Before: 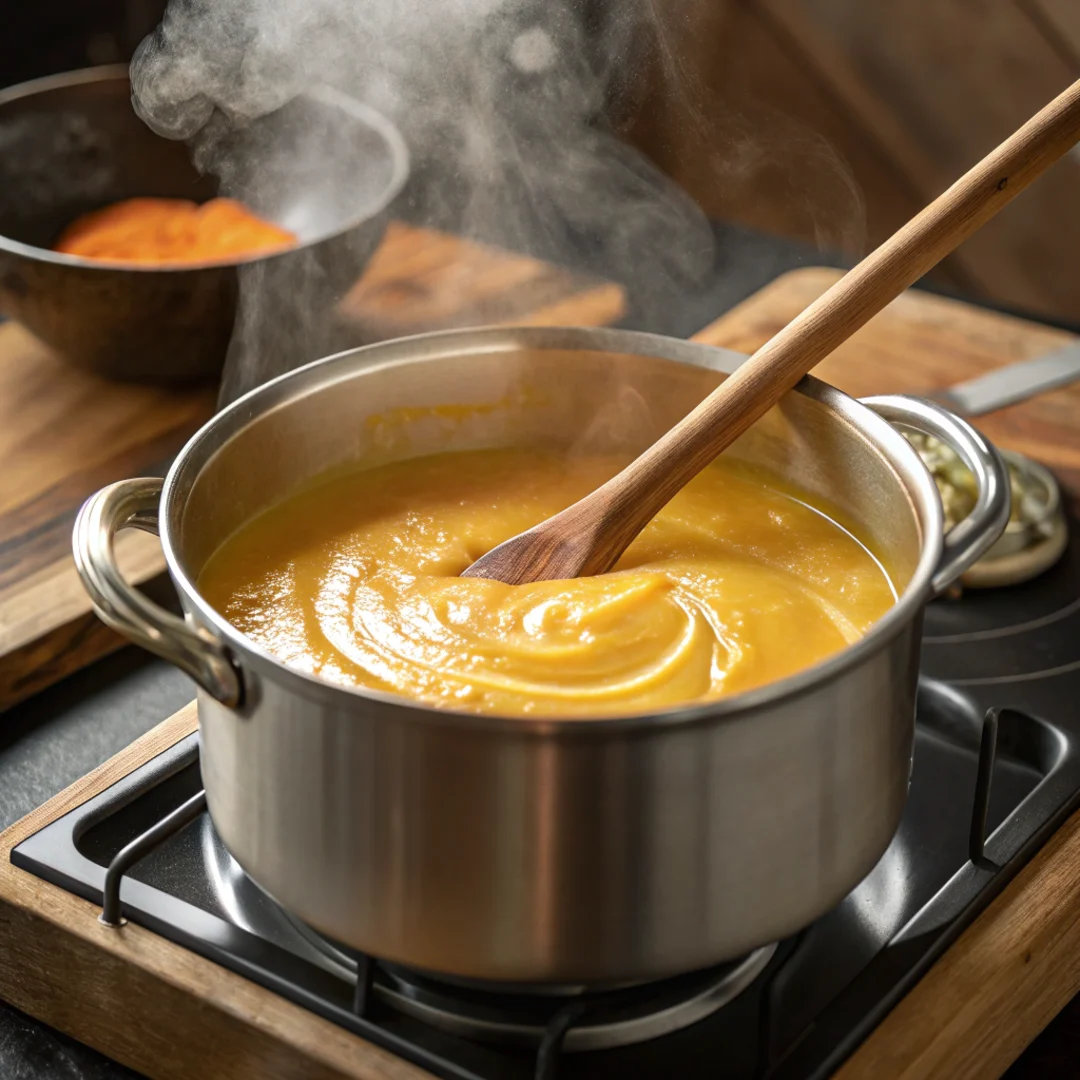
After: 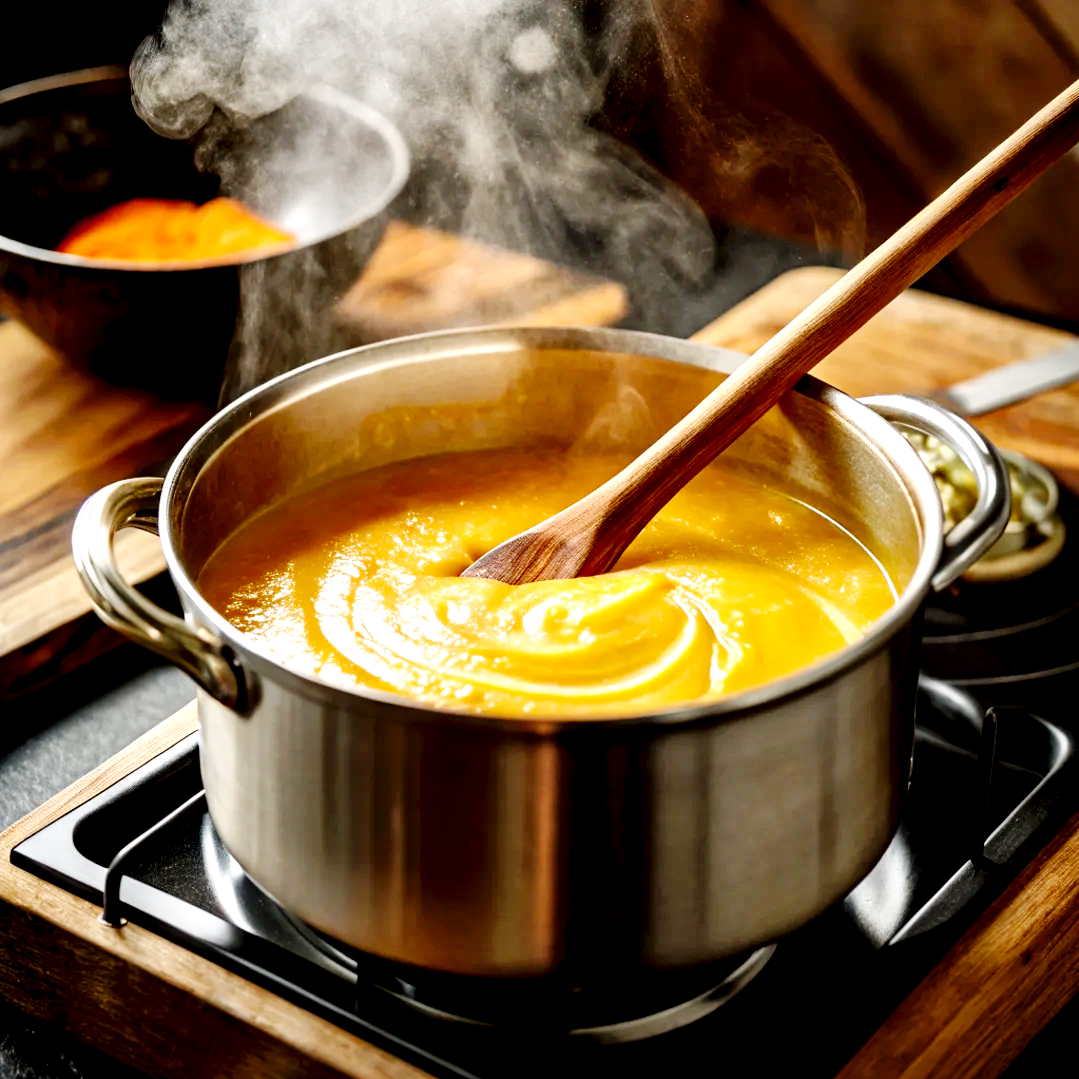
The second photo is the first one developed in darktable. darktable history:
base curve: curves: ch0 [(0, 0) (0.036, 0.025) (0.121, 0.166) (0.206, 0.329) (0.605, 0.79) (1, 1)], preserve colors none
exposure: black level correction 0.025, exposure 0.182 EV, compensate highlight preservation false
local contrast: mode bilateral grid, contrast 25, coarseness 60, detail 151%, midtone range 0.2
